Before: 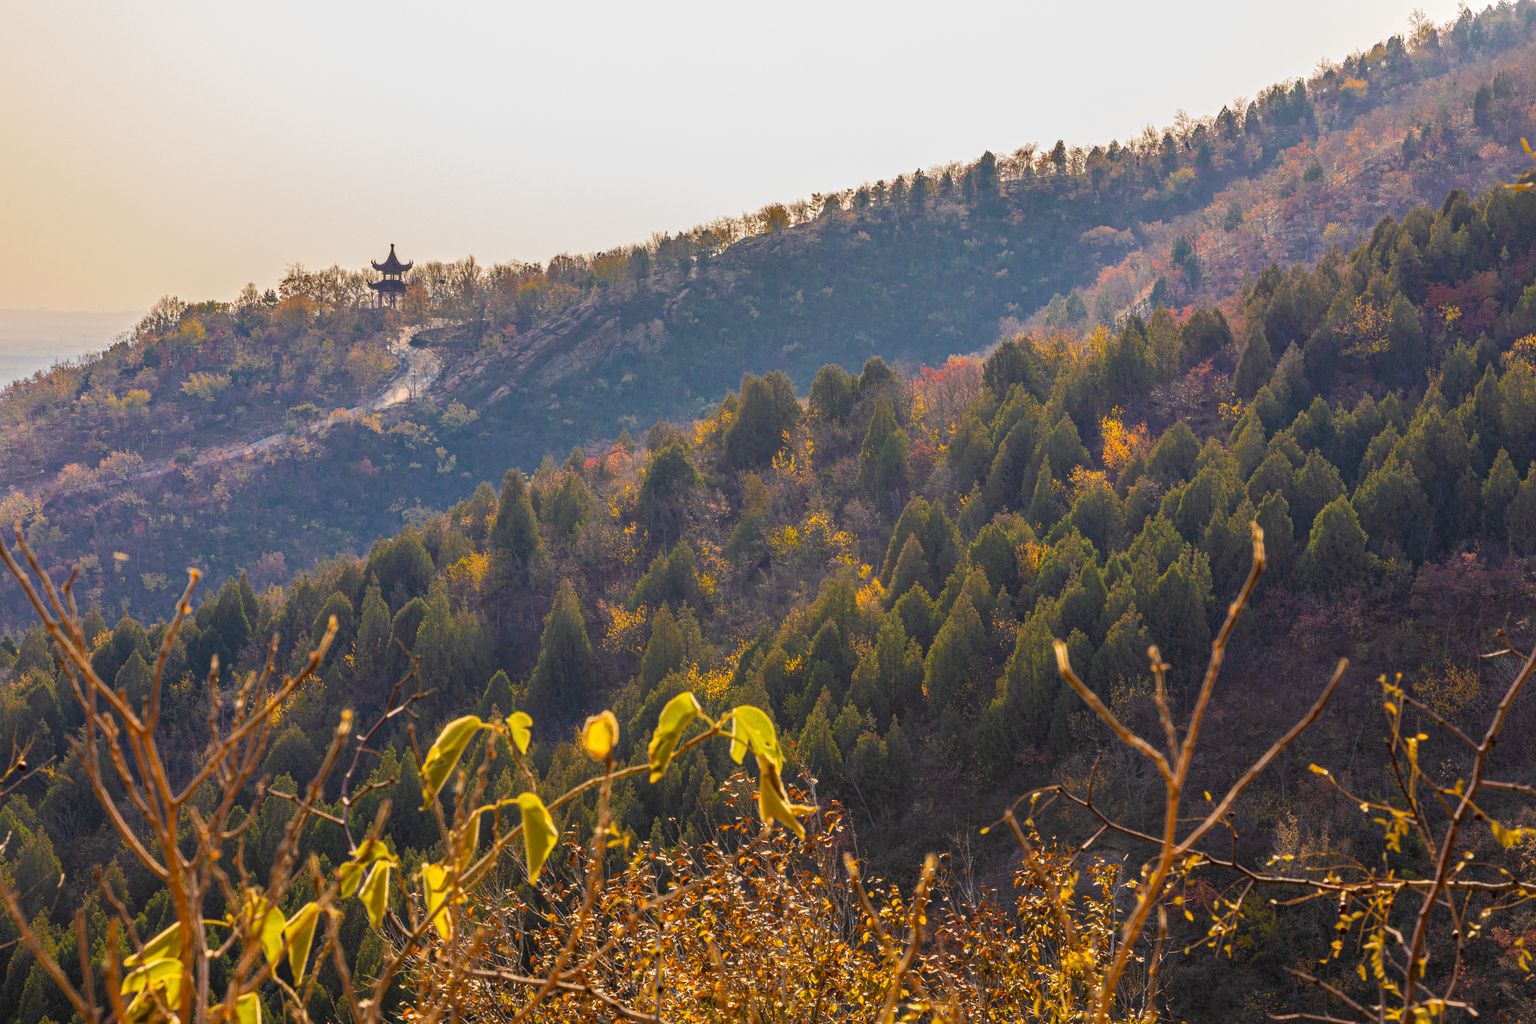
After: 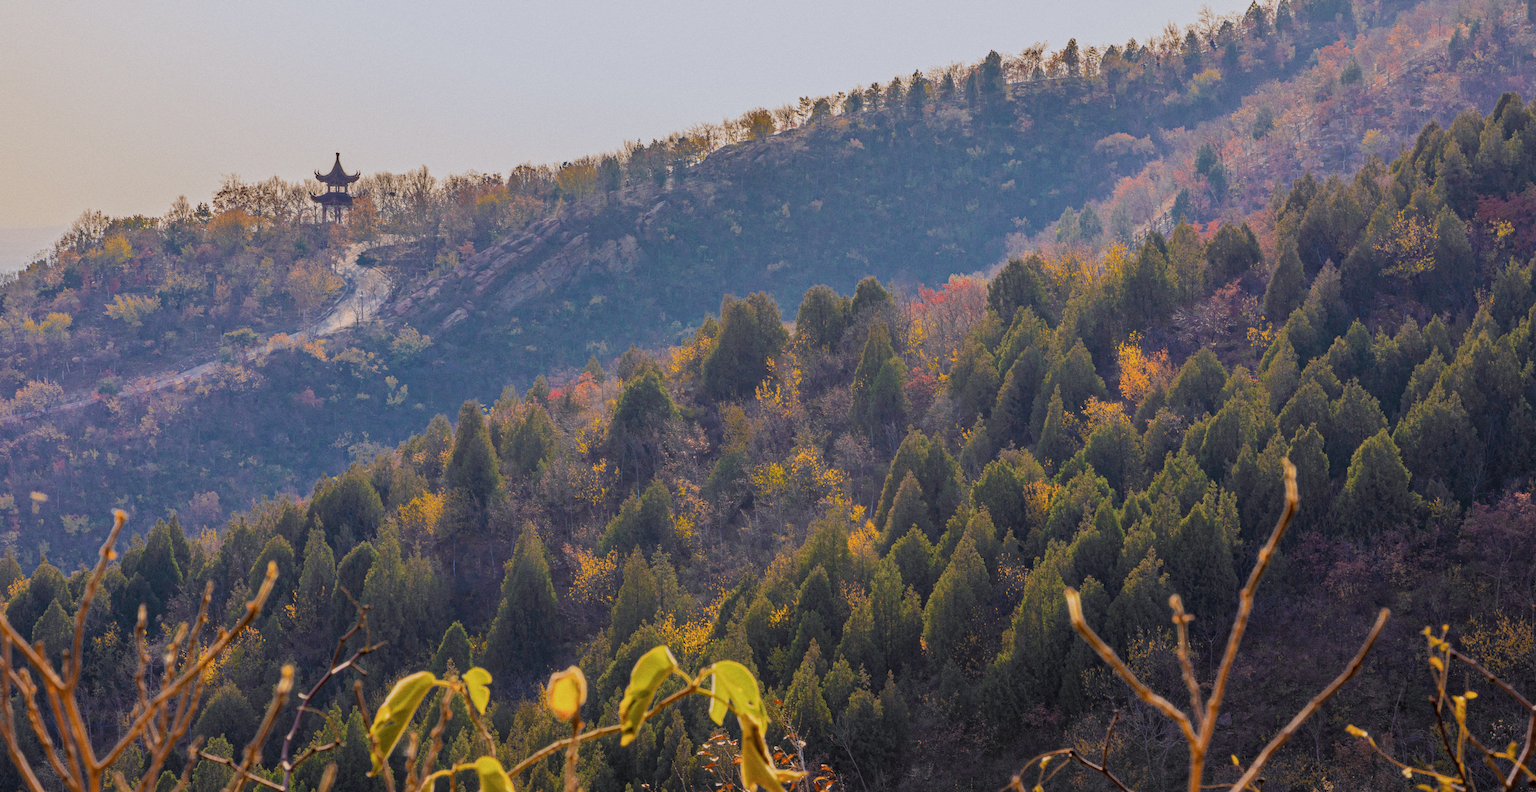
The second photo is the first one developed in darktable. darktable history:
crop: left 5.596%, top 10.314%, right 3.534%, bottom 19.395%
filmic rgb: black relative exposure -7.65 EV, white relative exposure 4.56 EV, hardness 3.61
grain: coarseness 0.47 ISO
color calibration: illuminant as shot in camera, x 0.358, y 0.373, temperature 4628.91 K
